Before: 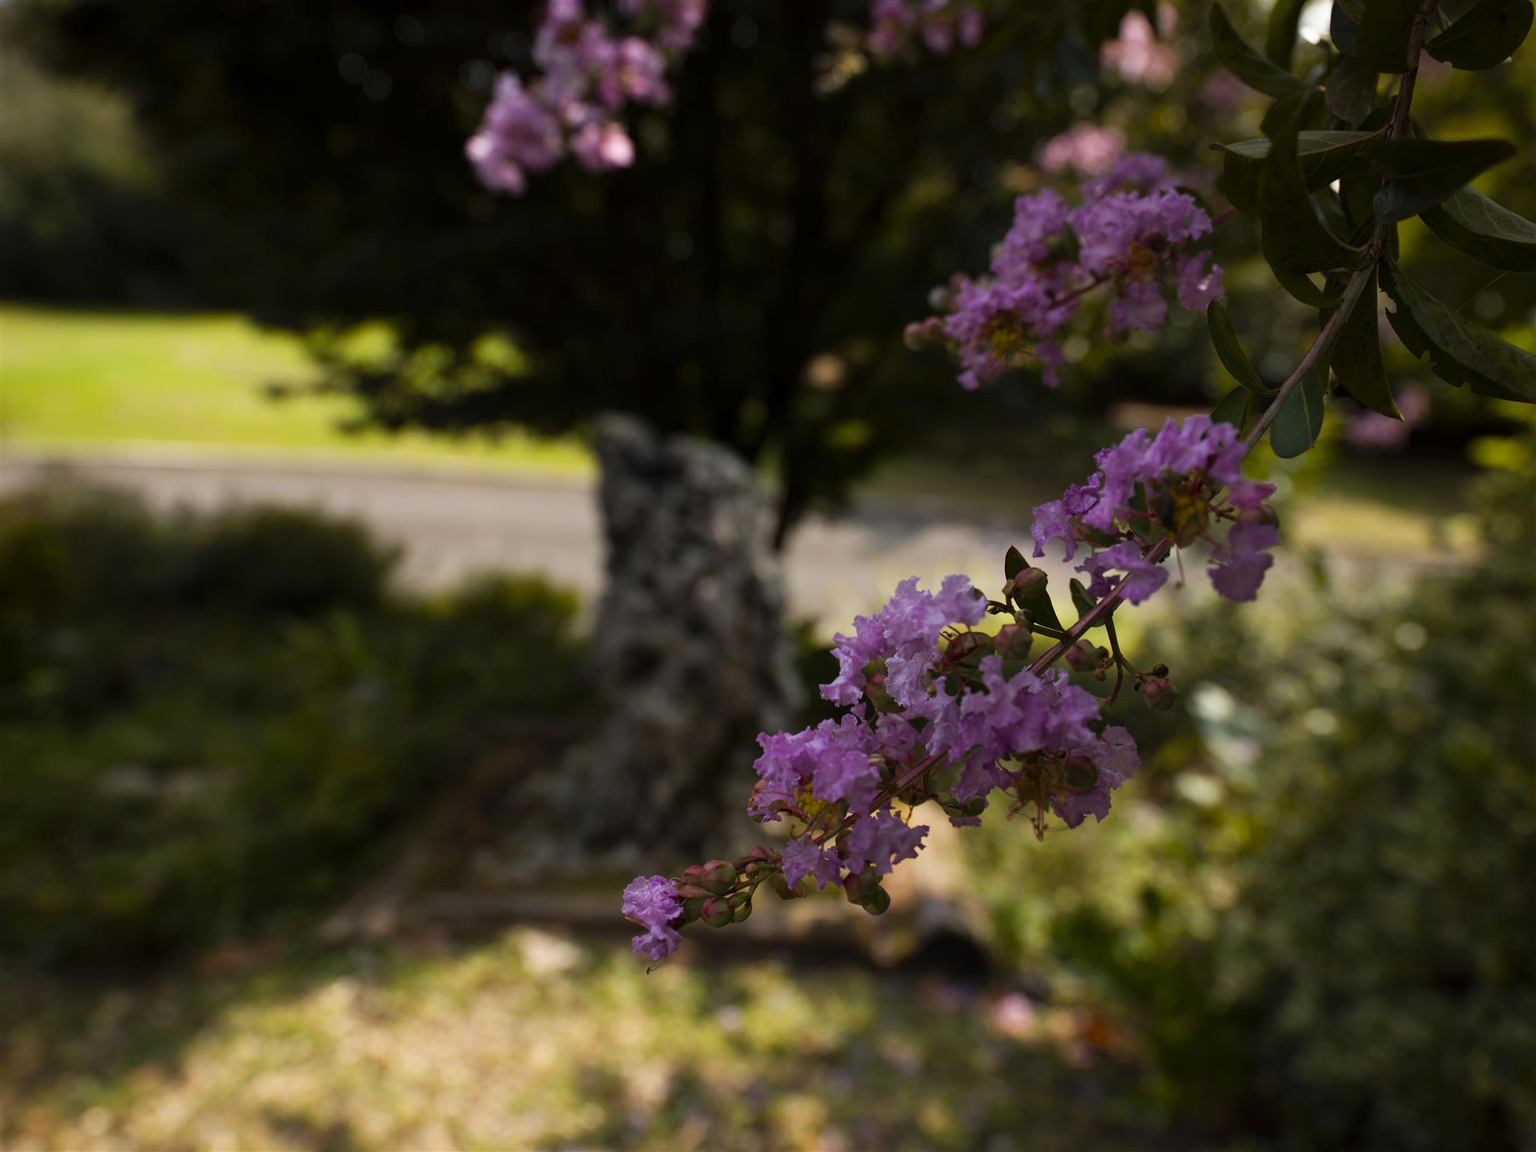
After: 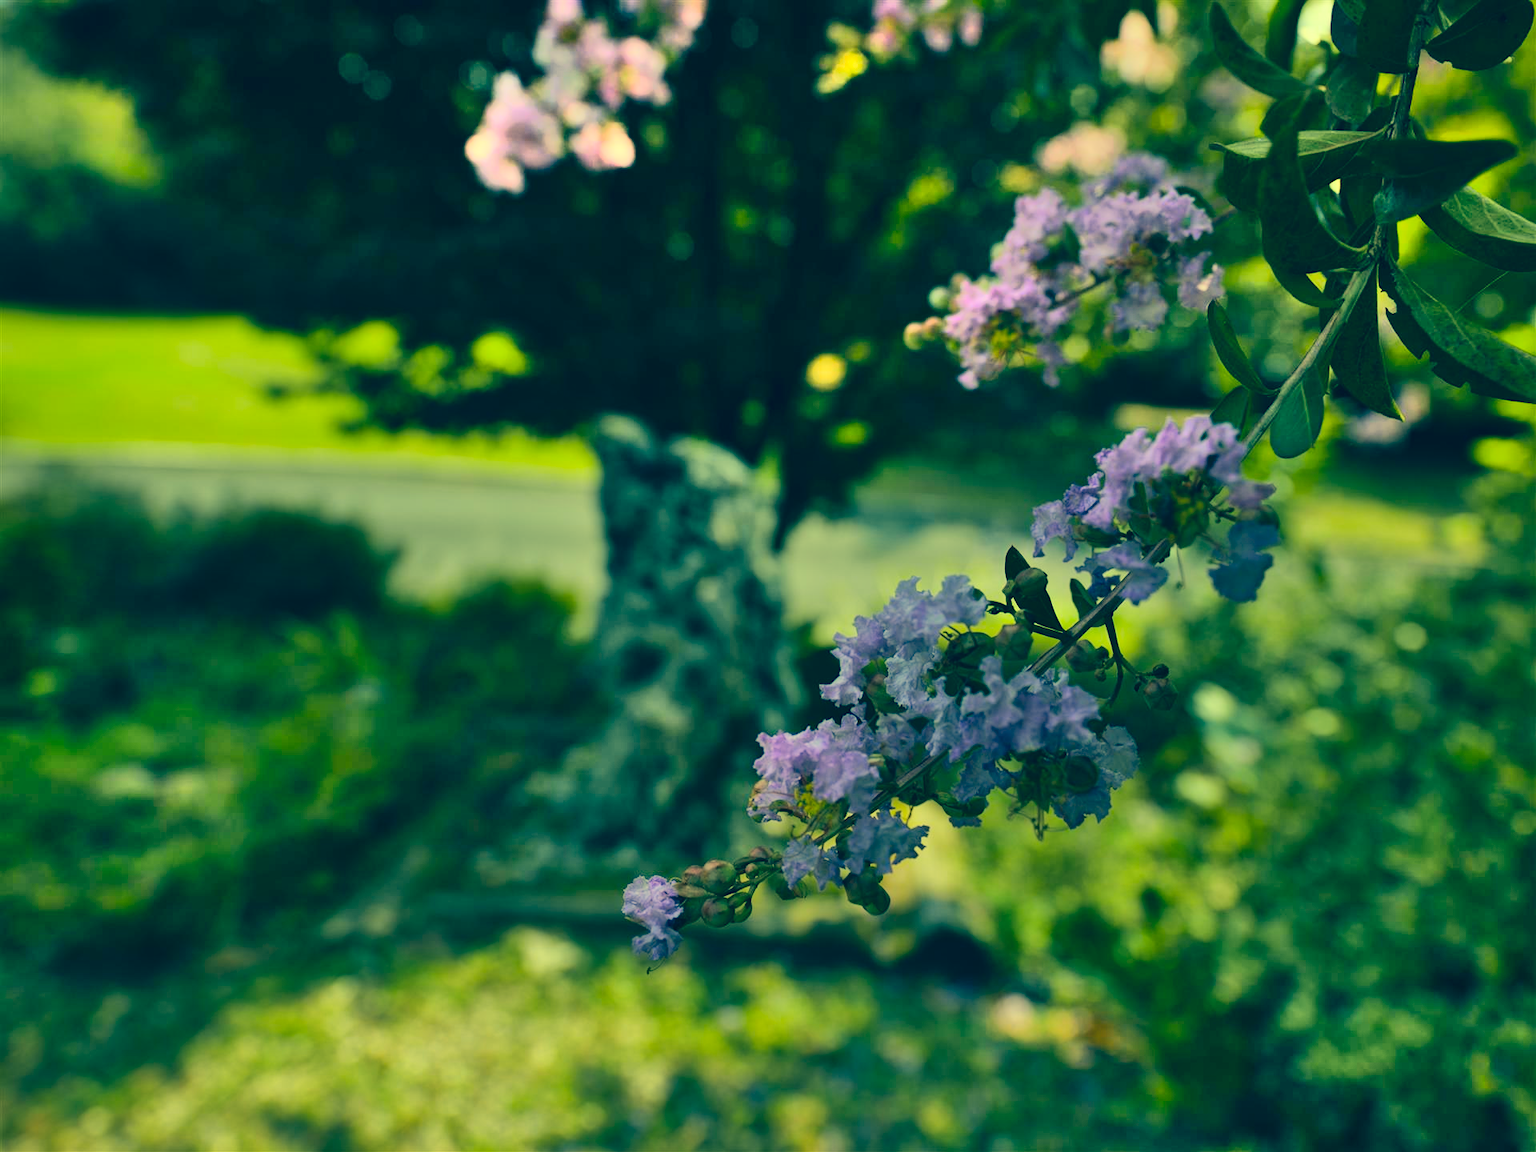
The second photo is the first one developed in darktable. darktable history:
shadows and highlights: shadows 75, highlights -60.85, soften with gaussian
color correction: highlights a* -15.58, highlights b* 40, shadows a* -40, shadows b* -26.18
